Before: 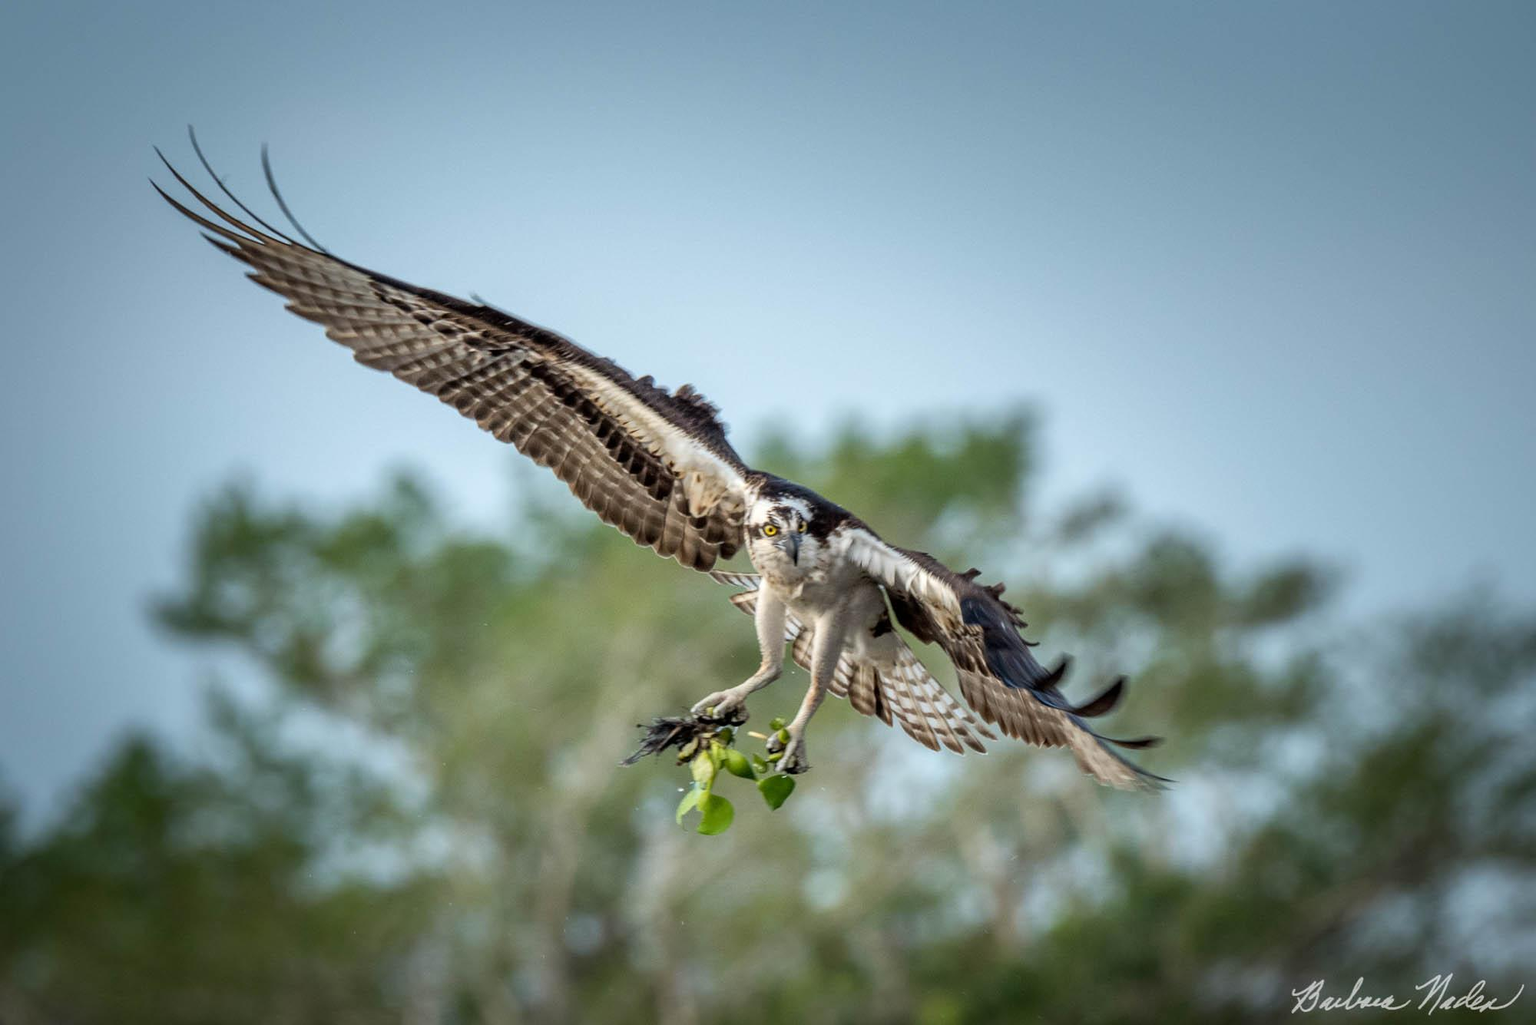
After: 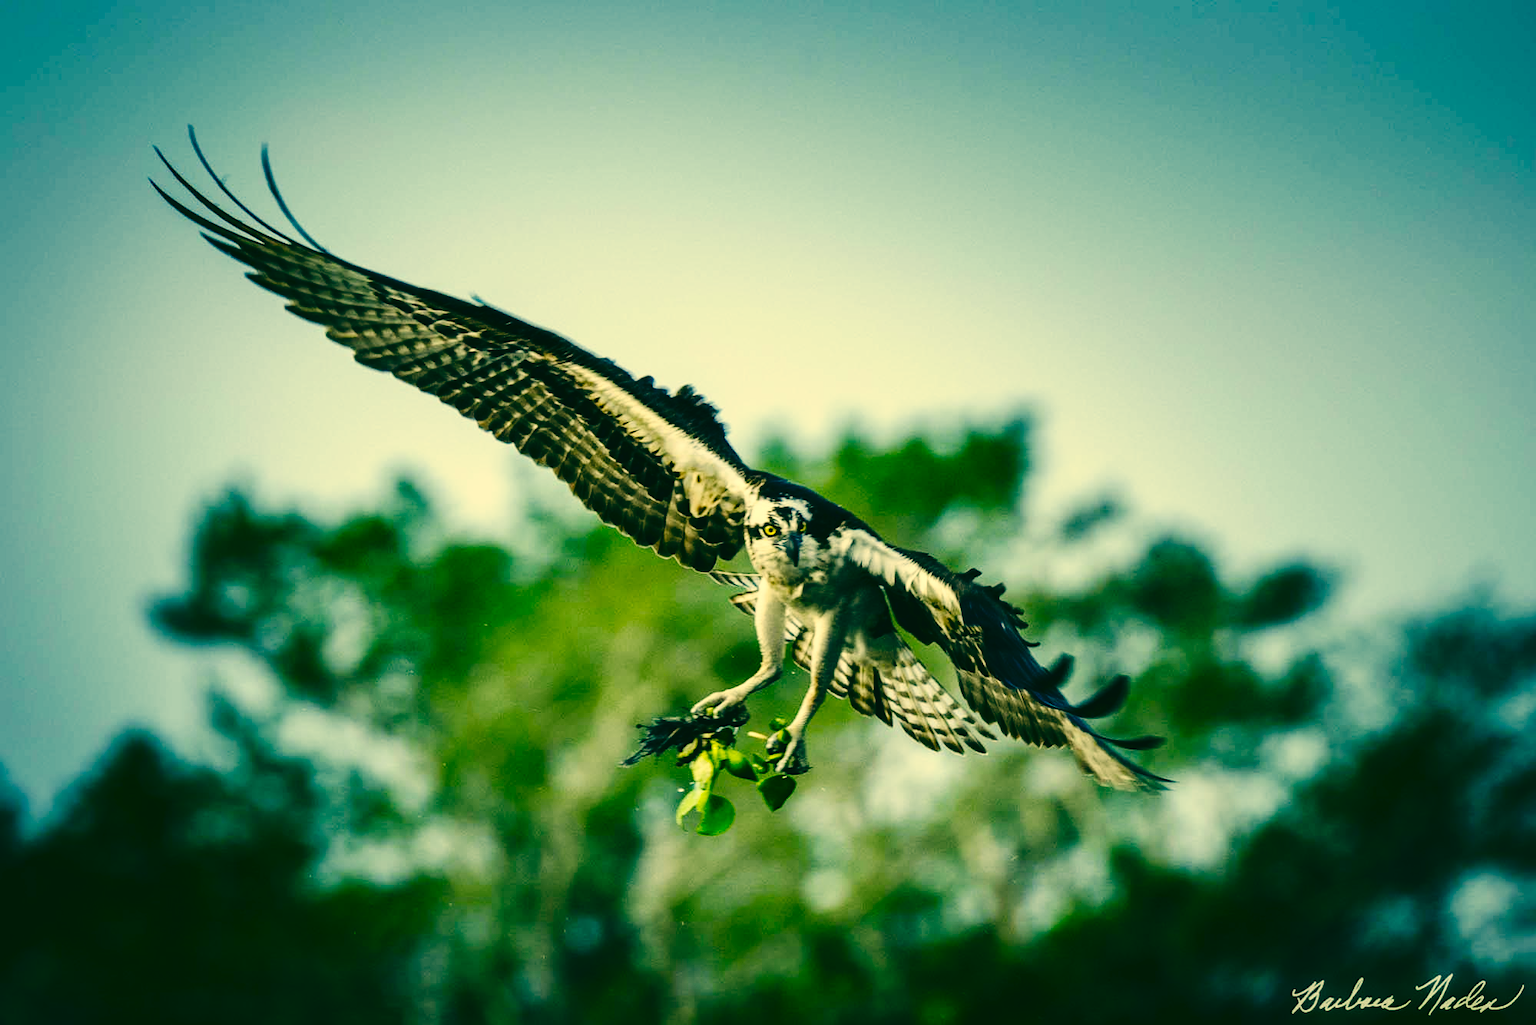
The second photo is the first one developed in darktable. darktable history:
base curve: curves: ch0 [(0, 0) (0.688, 0.865) (1, 1)], preserve colors none
color correction: highlights a* 1.83, highlights b* 34.02, shadows a* -36.68, shadows b* -5.48
contrast brightness saturation: contrast 0.1, brightness -0.26, saturation 0.14
tone curve: curves: ch0 [(0, 0) (0.003, 0.007) (0.011, 0.009) (0.025, 0.014) (0.044, 0.022) (0.069, 0.029) (0.1, 0.037) (0.136, 0.052) (0.177, 0.083) (0.224, 0.121) (0.277, 0.177) (0.335, 0.258) (0.399, 0.351) (0.468, 0.454) (0.543, 0.557) (0.623, 0.654) (0.709, 0.744) (0.801, 0.825) (0.898, 0.909) (1, 1)], preserve colors none
